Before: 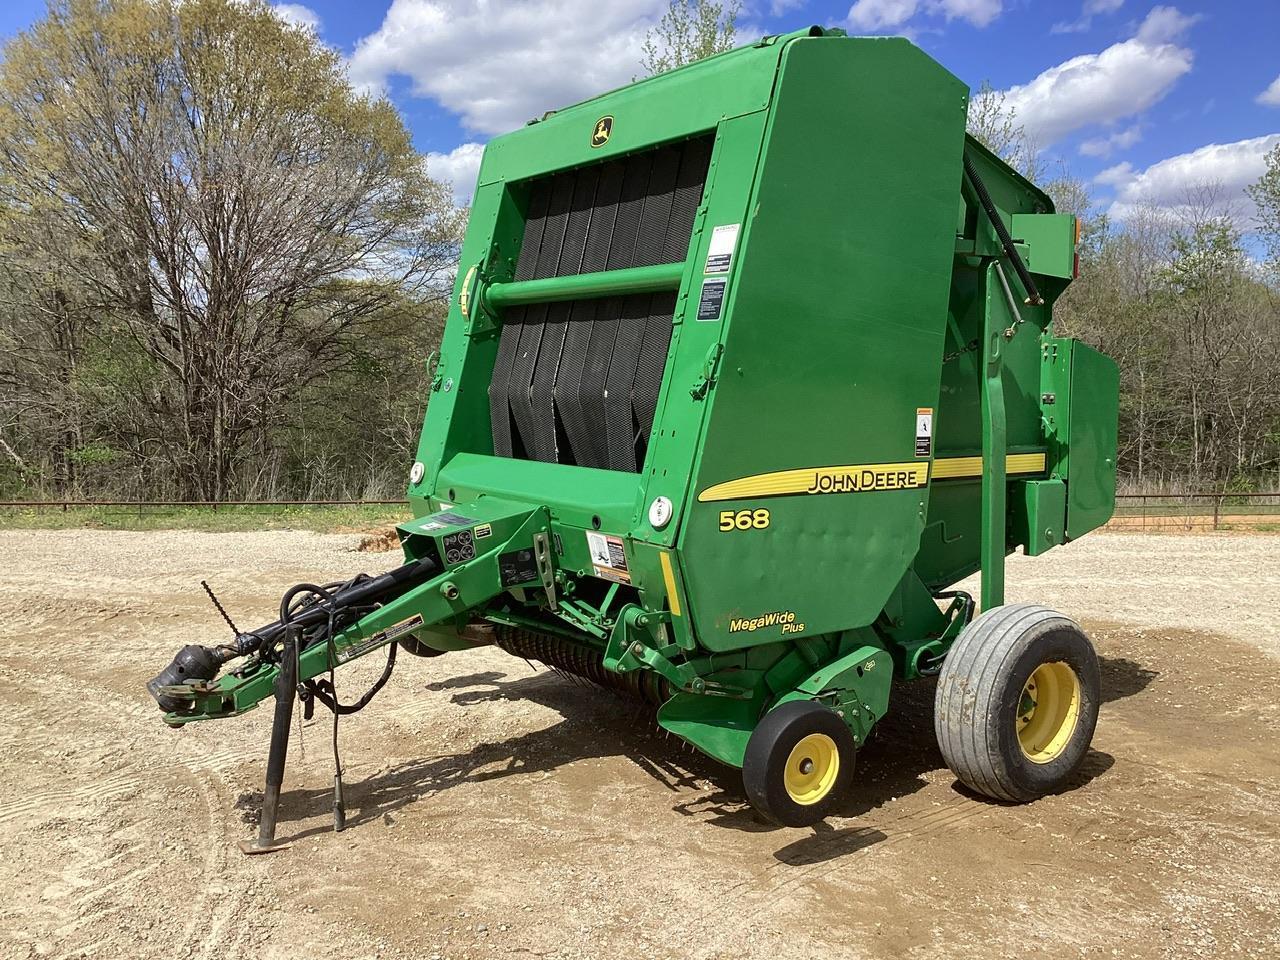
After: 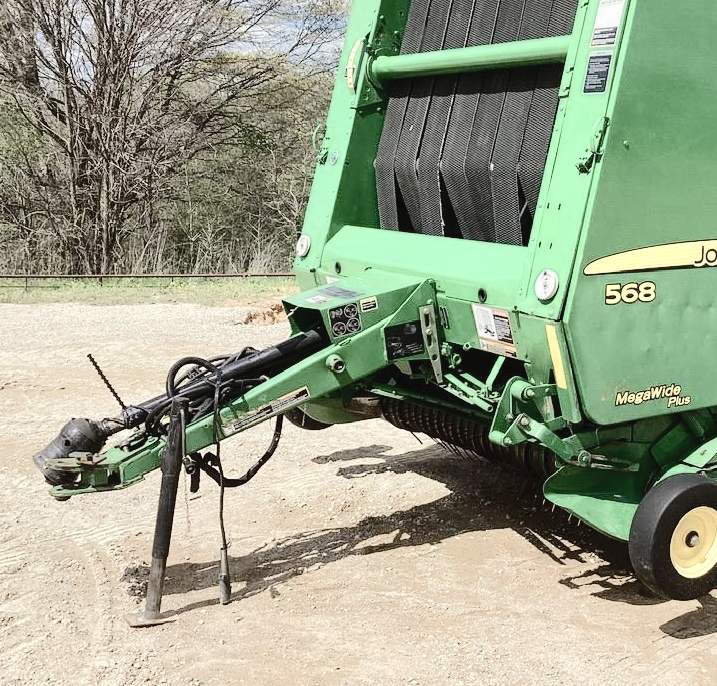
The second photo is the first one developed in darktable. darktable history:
contrast brightness saturation: contrast -0.049, saturation -0.406
crop: left 8.917%, top 23.75%, right 35.038%, bottom 4.759%
tone equalizer: -7 EV 0.159 EV, -6 EV 0.619 EV, -5 EV 1.14 EV, -4 EV 1.29 EV, -3 EV 1.13 EV, -2 EV 0.6 EV, -1 EV 0.15 EV, edges refinement/feathering 500, mask exposure compensation -1.57 EV, preserve details no
color balance rgb: perceptual saturation grading › global saturation 0.531%, perceptual saturation grading › highlights -19.963%, perceptual saturation grading › shadows 19.741%, global vibrance 15.775%, saturation formula JzAzBz (2021)
